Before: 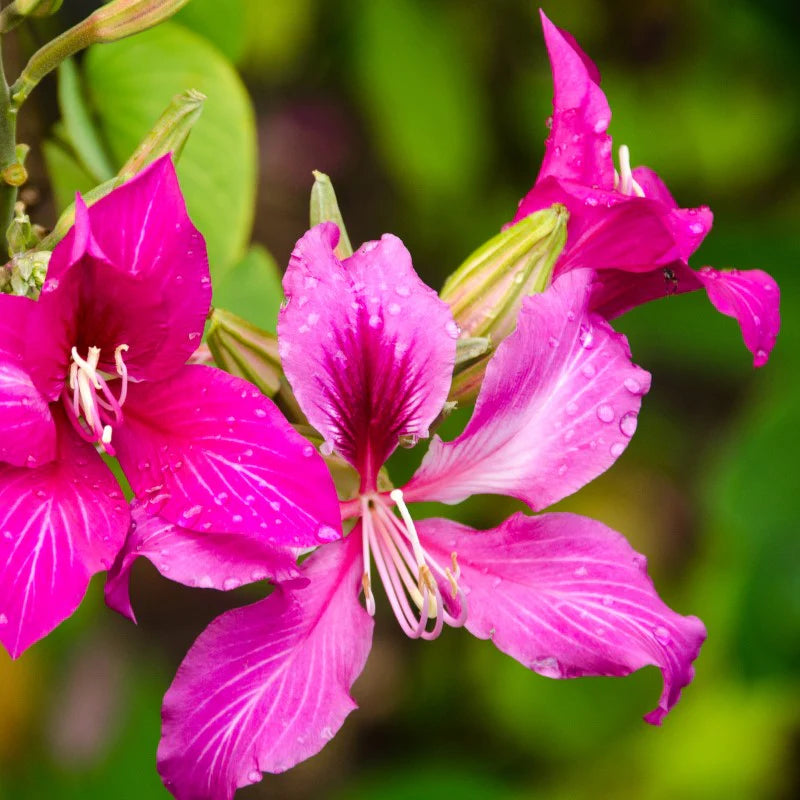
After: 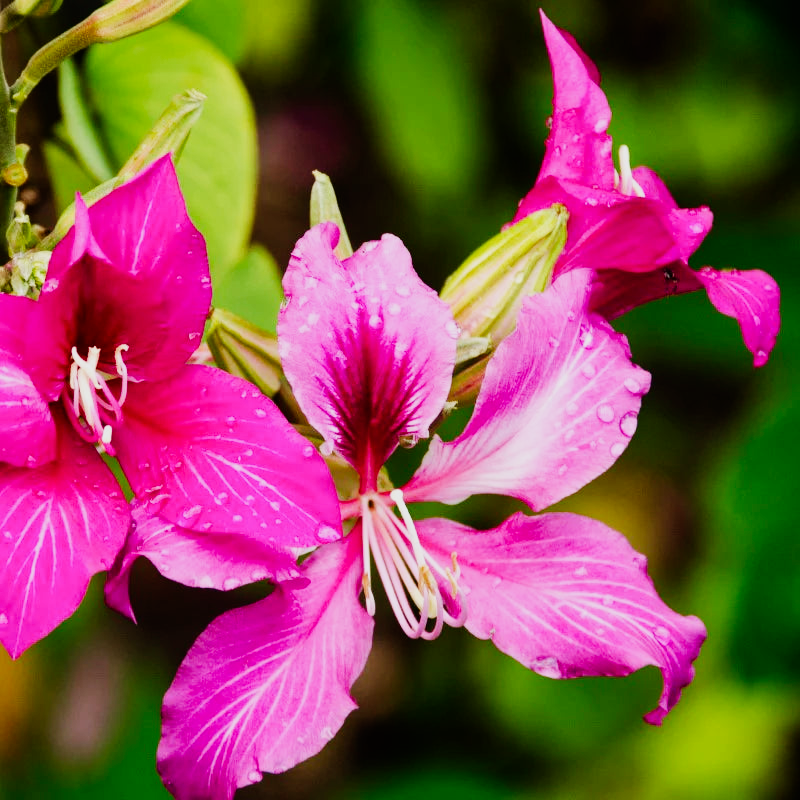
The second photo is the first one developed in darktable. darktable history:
sigmoid: contrast 1.8, skew -0.2, preserve hue 0%, red attenuation 0.1, red rotation 0.035, green attenuation 0.1, green rotation -0.017, blue attenuation 0.15, blue rotation -0.052, base primaries Rec2020
levels: levels [0, 0.492, 0.984]
